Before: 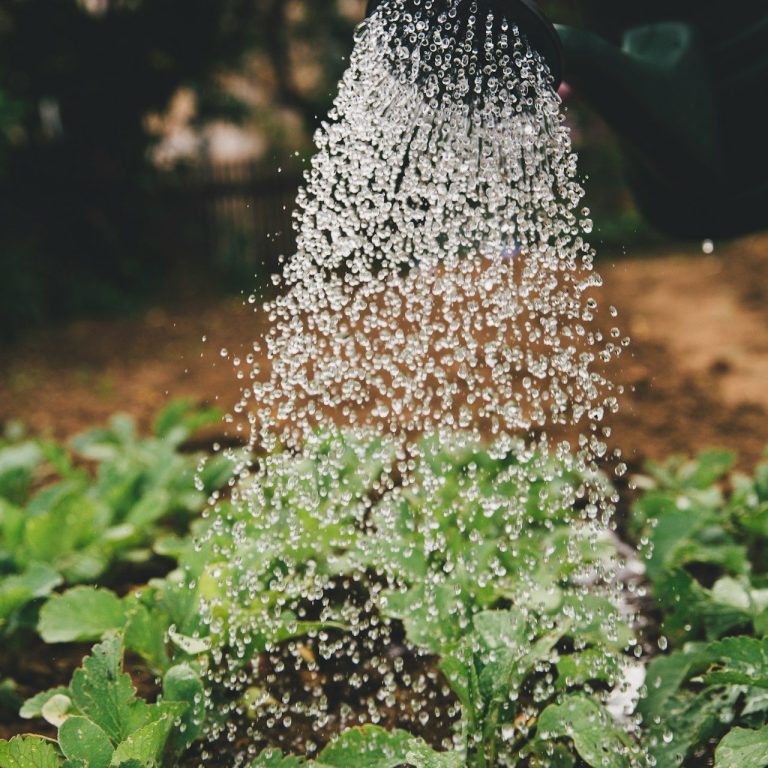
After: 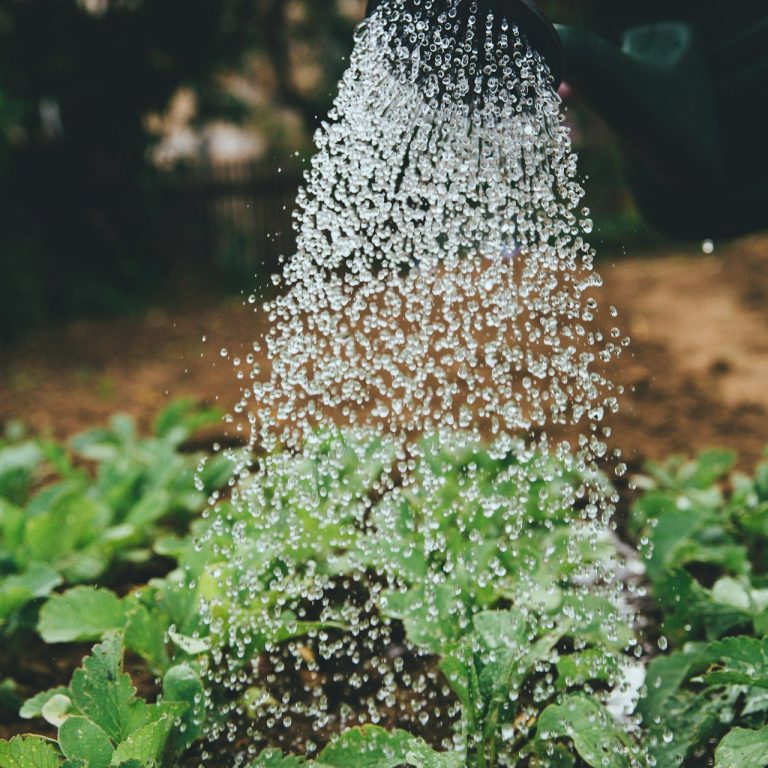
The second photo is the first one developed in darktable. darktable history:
color calibration: illuminant Planckian (black body), adaptation linear Bradford (ICC v4), x 0.361, y 0.366, temperature 4488.89 K, saturation algorithm version 1 (2020)
